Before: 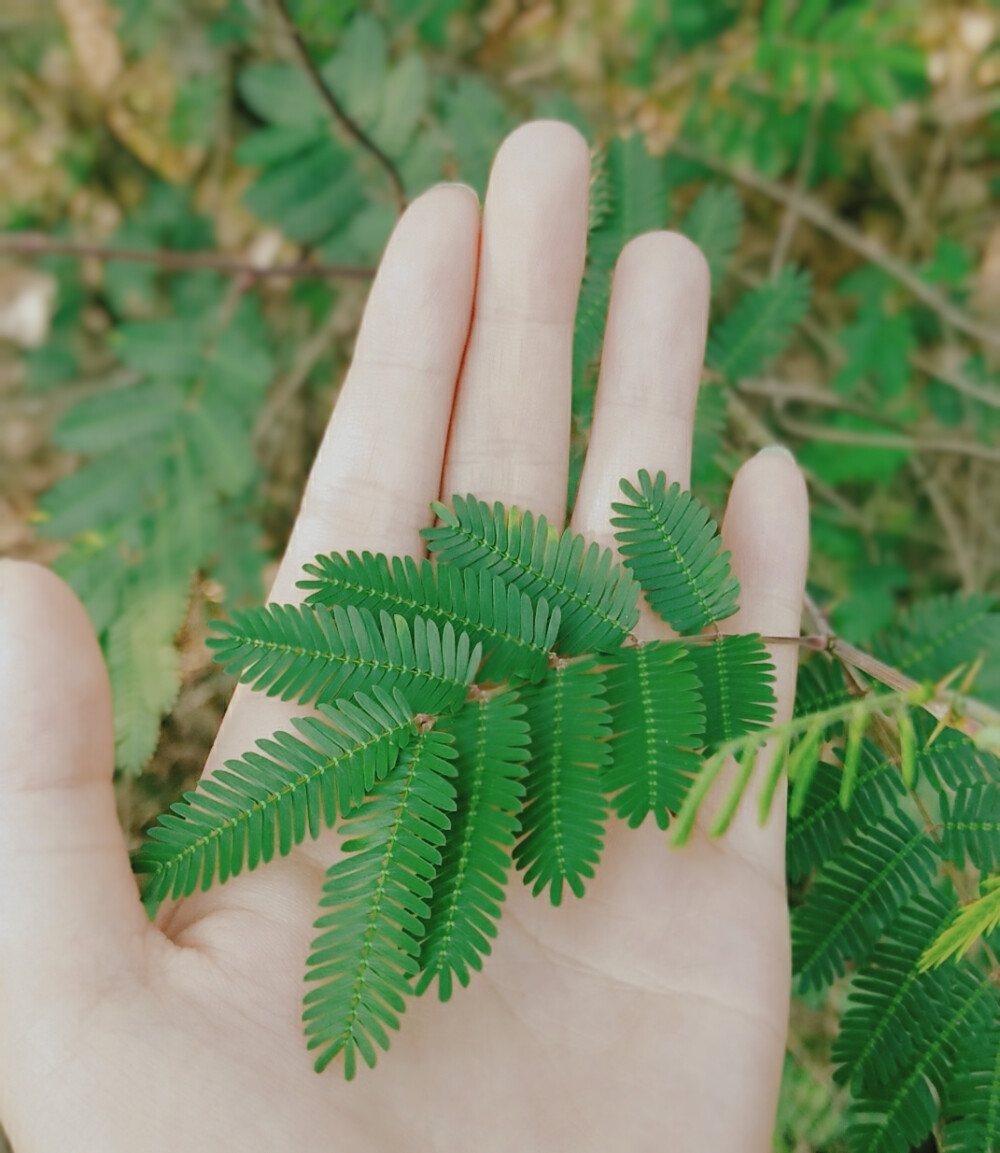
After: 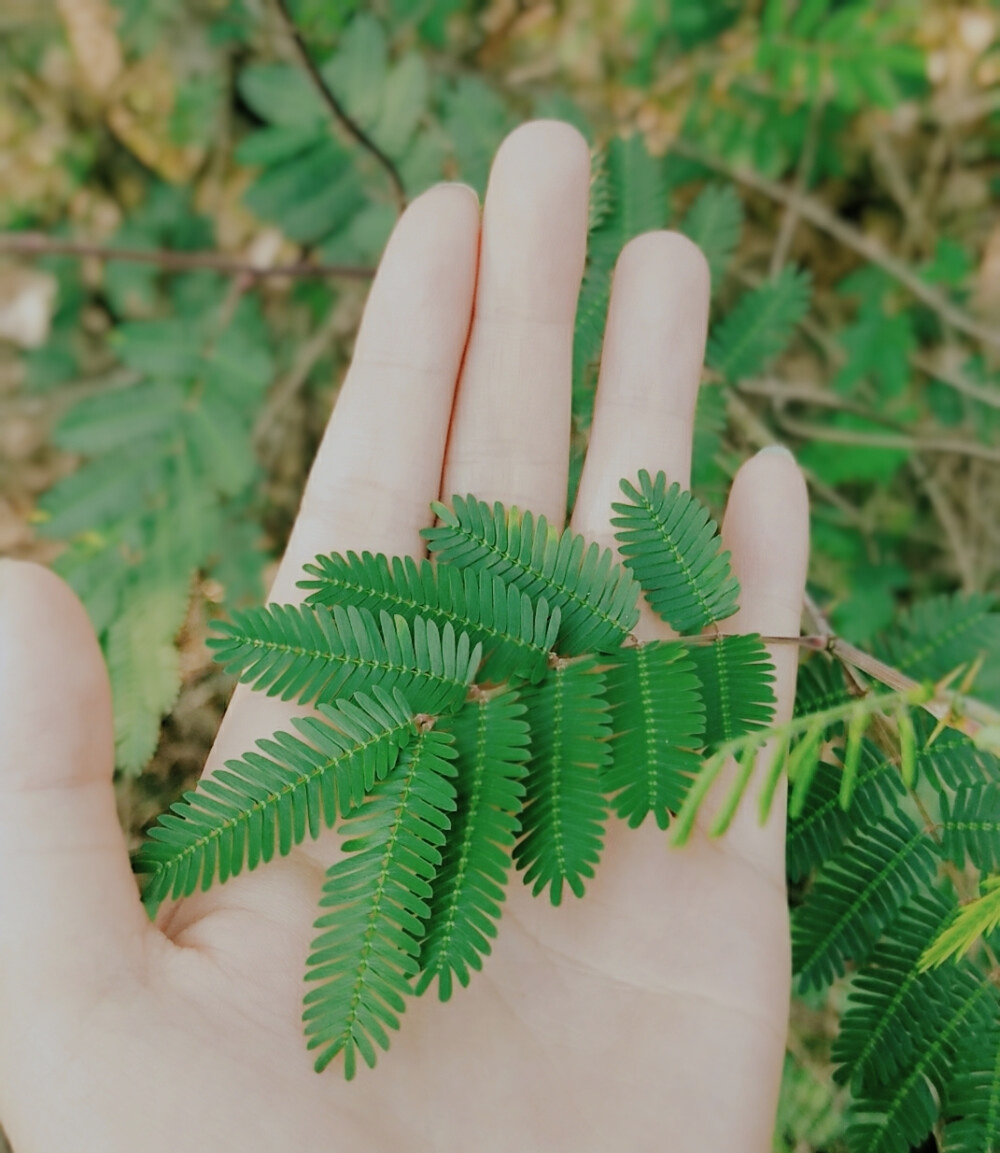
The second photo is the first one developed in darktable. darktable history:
filmic rgb: middle gray luminance 29.27%, black relative exposure -10.32 EV, white relative exposure 5.49 EV, target black luminance 0%, hardness 3.94, latitude 1.91%, contrast 1.126, highlights saturation mix 4.25%, shadows ↔ highlights balance 14.97%
